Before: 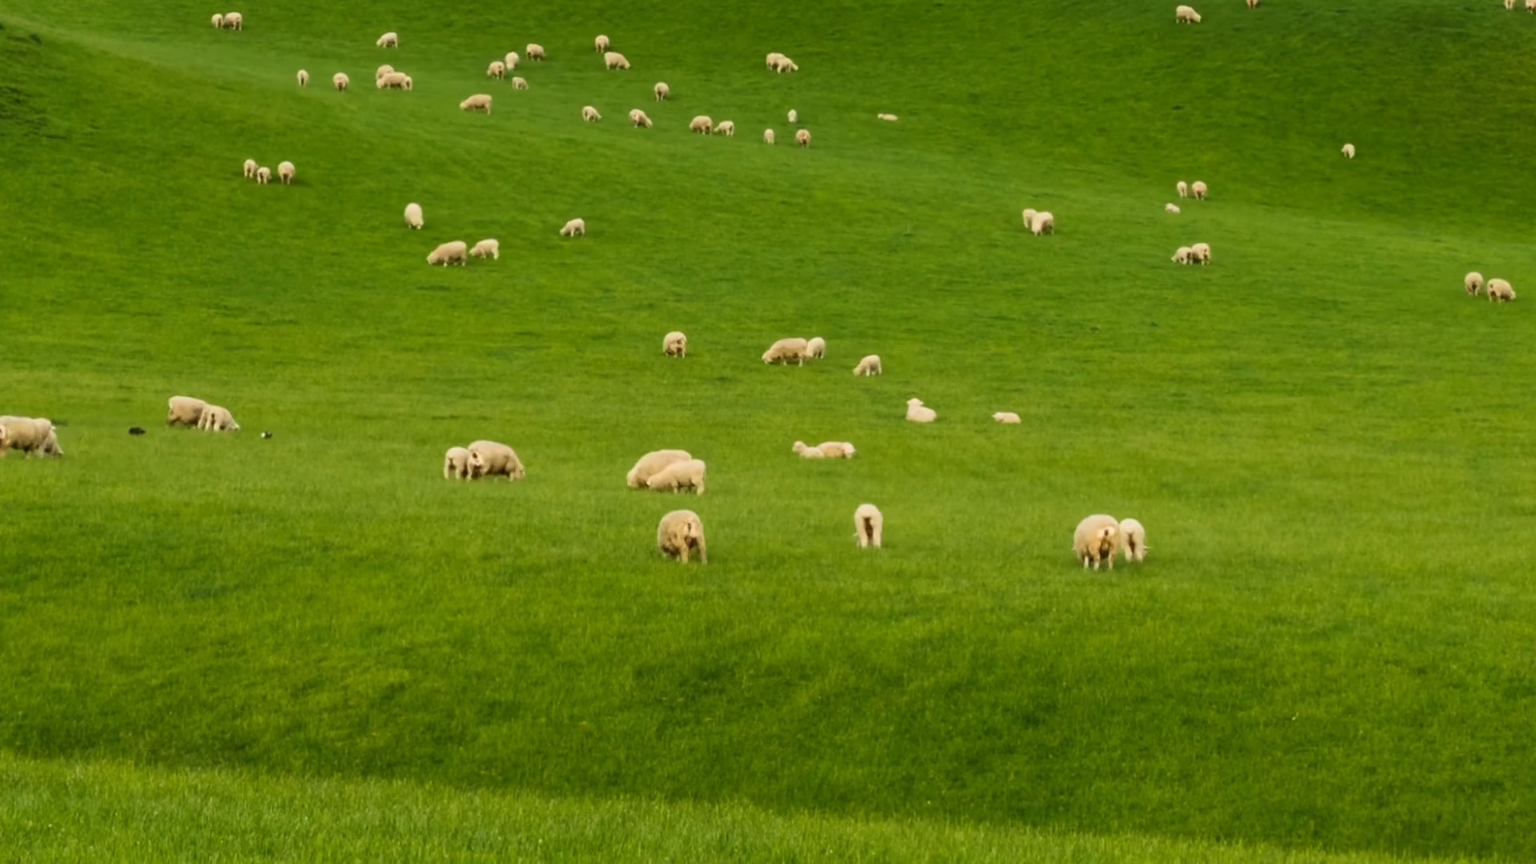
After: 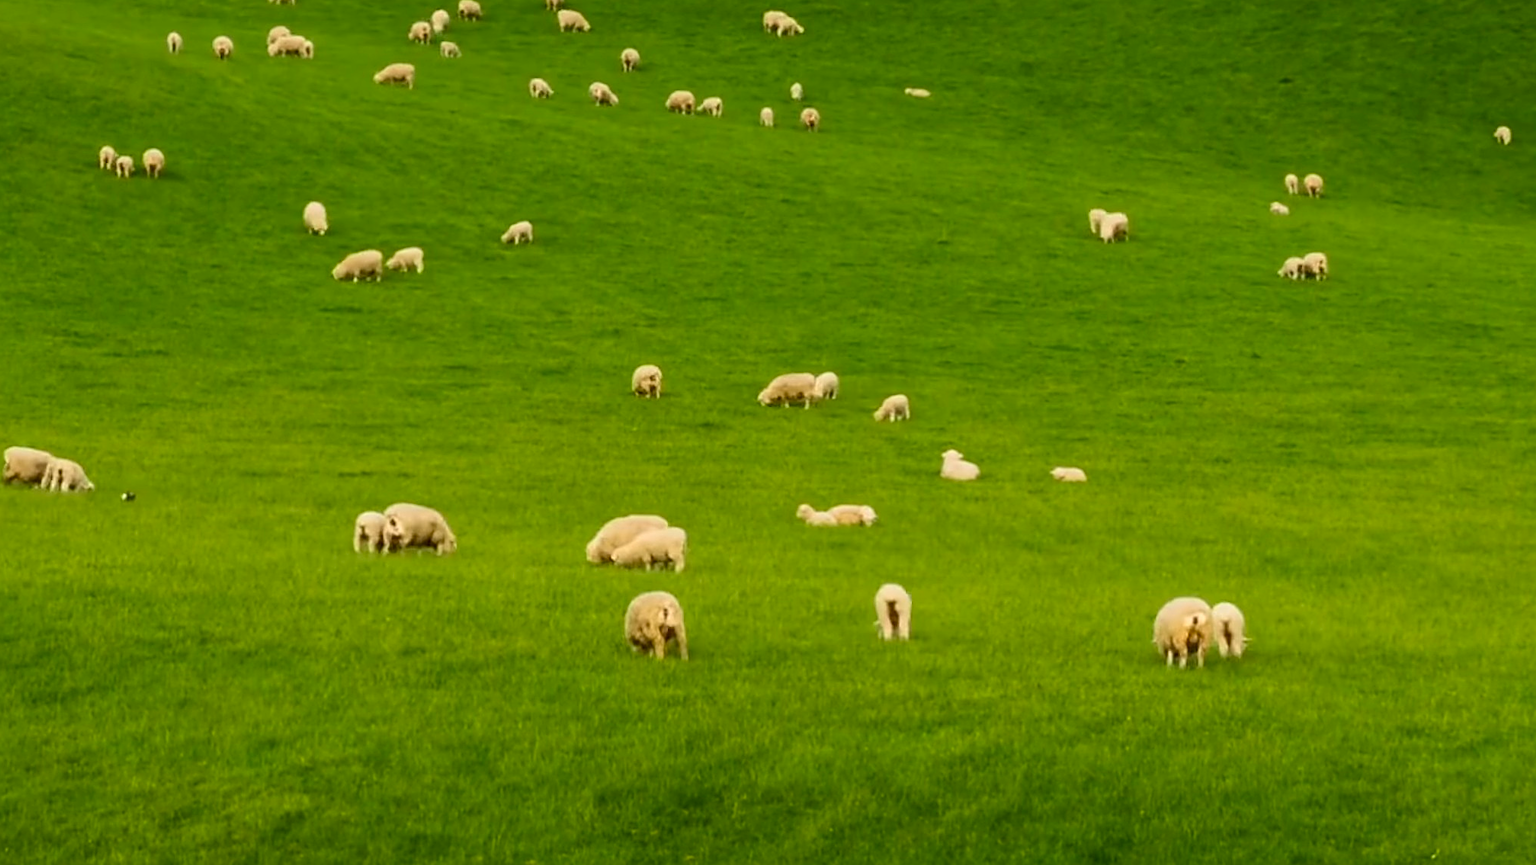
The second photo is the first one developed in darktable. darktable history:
local contrast: detail 109%
crop and rotate: left 10.784%, top 5.147%, right 10.486%, bottom 15.963%
contrast brightness saturation: contrast 0.079, saturation 0.2
sharpen: on, module defaults
